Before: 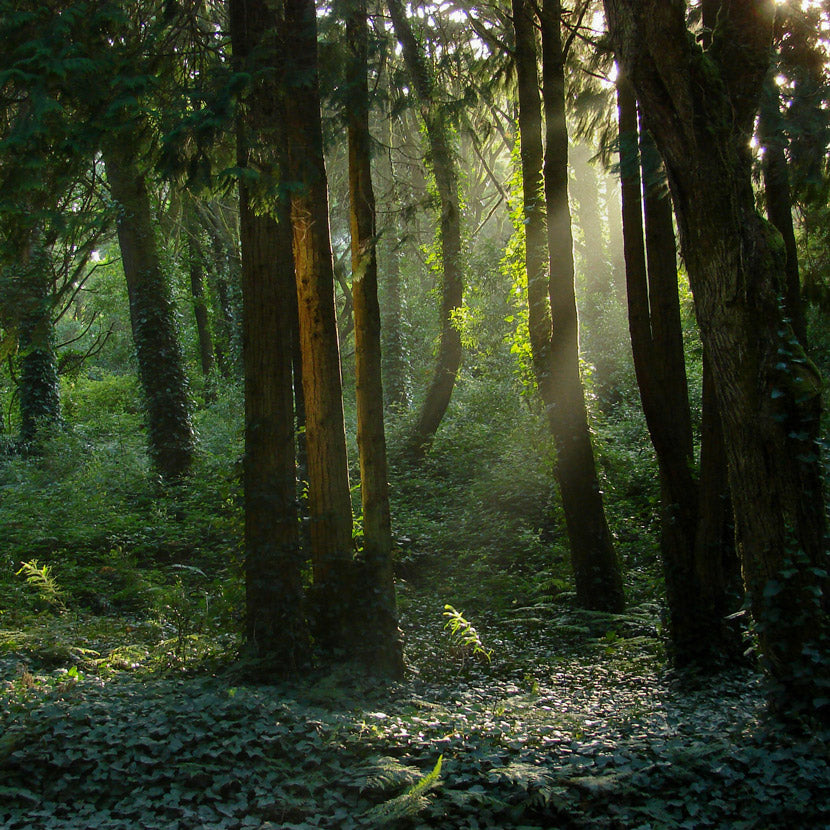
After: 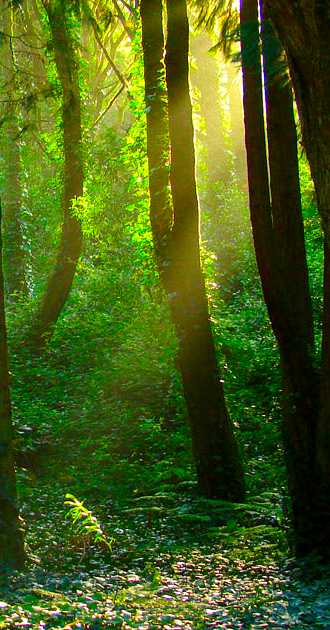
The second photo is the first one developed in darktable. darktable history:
color correction: highlights a* 1.59, highlights b* -1.7, saturation 2.48
exposure: black level correction 0.001, exposure 0.5 EV, compensate exposure bias true, compensate highlight preservation false
crop: left 45.721%, top 13.393%, right 14.118%, bottom 10.01%
